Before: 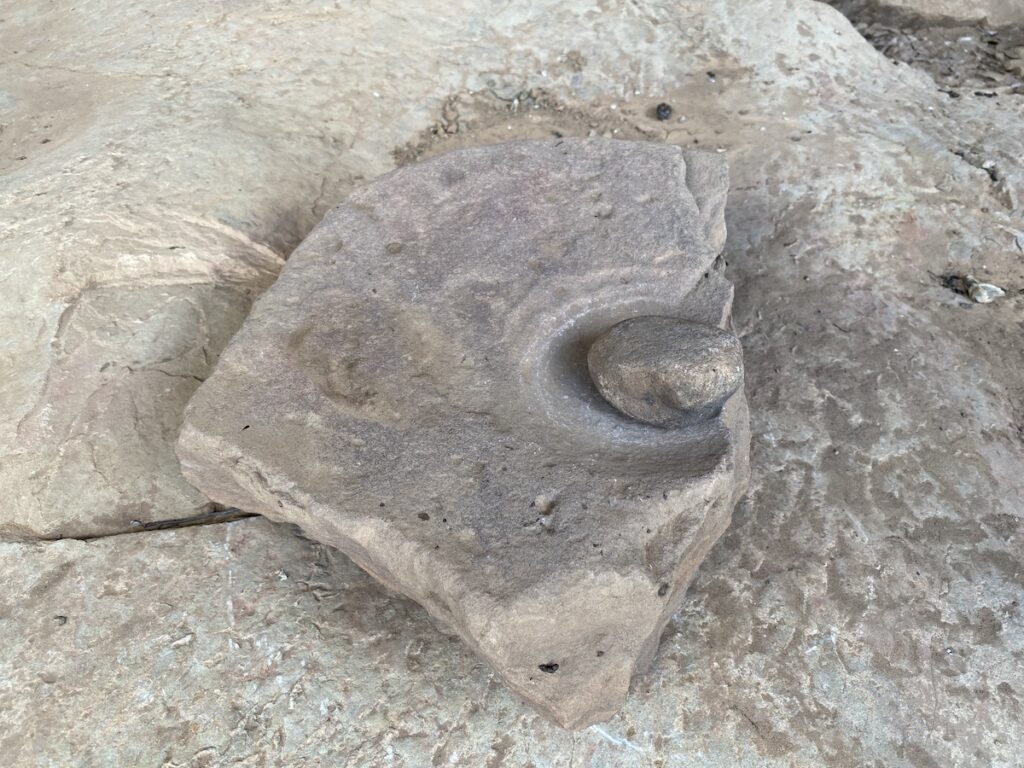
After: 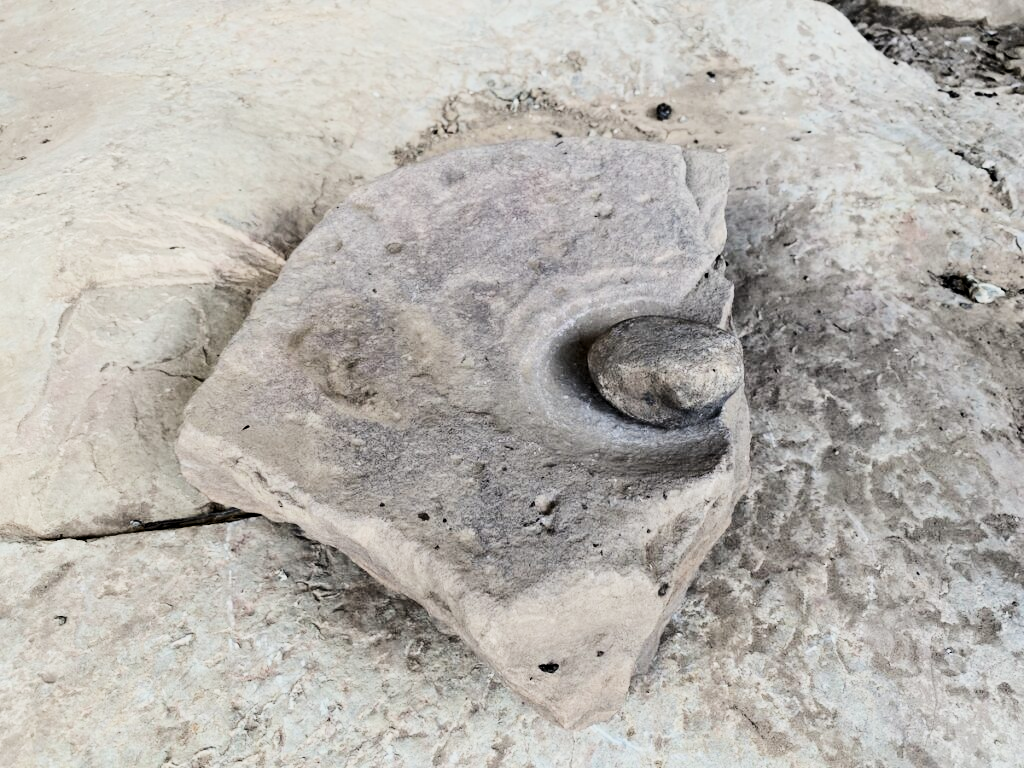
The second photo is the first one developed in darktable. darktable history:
contrast brightness saturation: contrast 0.299
filmic rgb: black relative exposure -2.95 EV, white relative exposure 4.56 EV, hardness 1.77, contrast 1.247
exposure: black level correction 0.004, exposure 0.017 EV, compensate highlight preservation false
